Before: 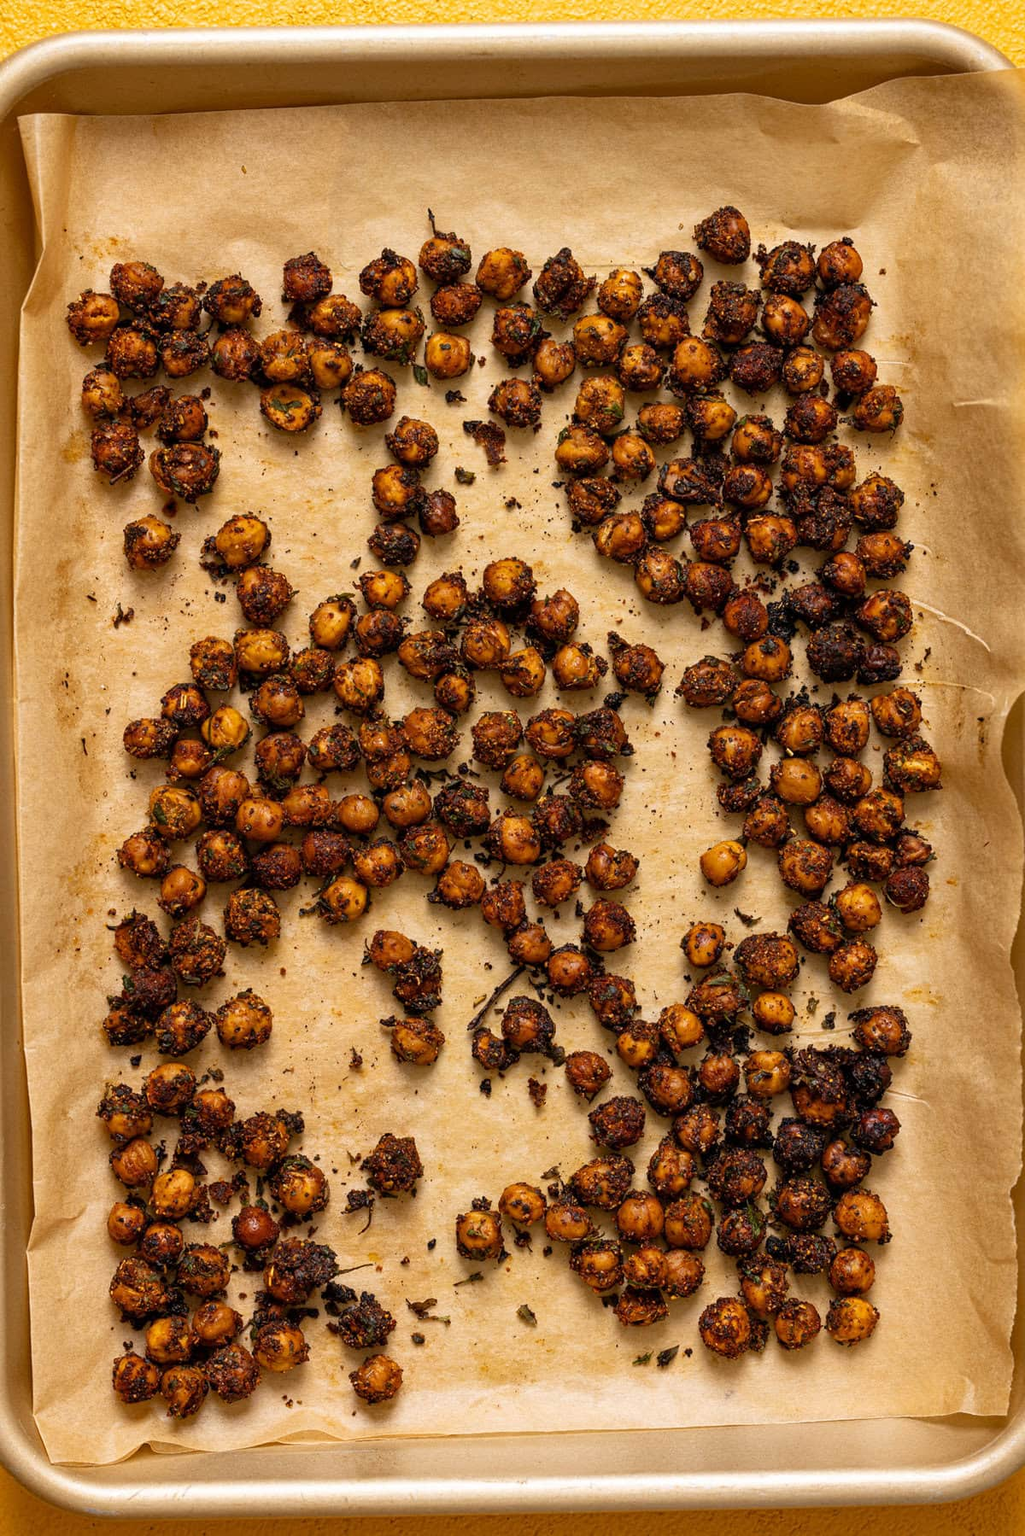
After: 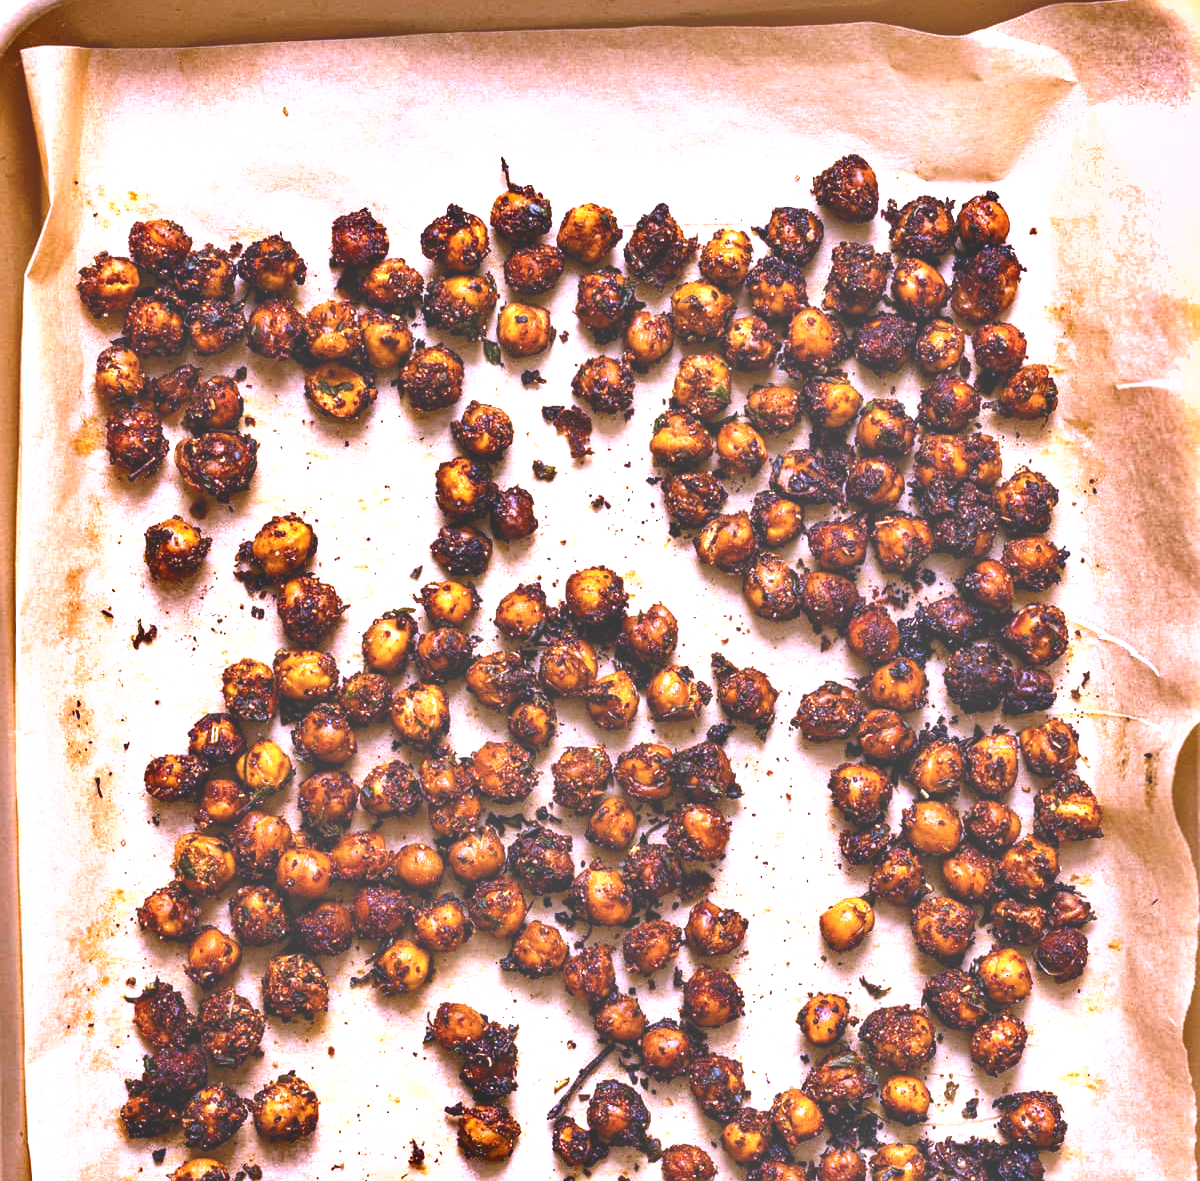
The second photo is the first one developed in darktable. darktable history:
exposure: black level correction -0.023, exposure 1.397 EV, compensate highlight preservation false
crop and rotate: top 4.848%, bottom 29.503%
shadows and highlights: soften with gaussian
white balance: red 0.98, blue 1.61
